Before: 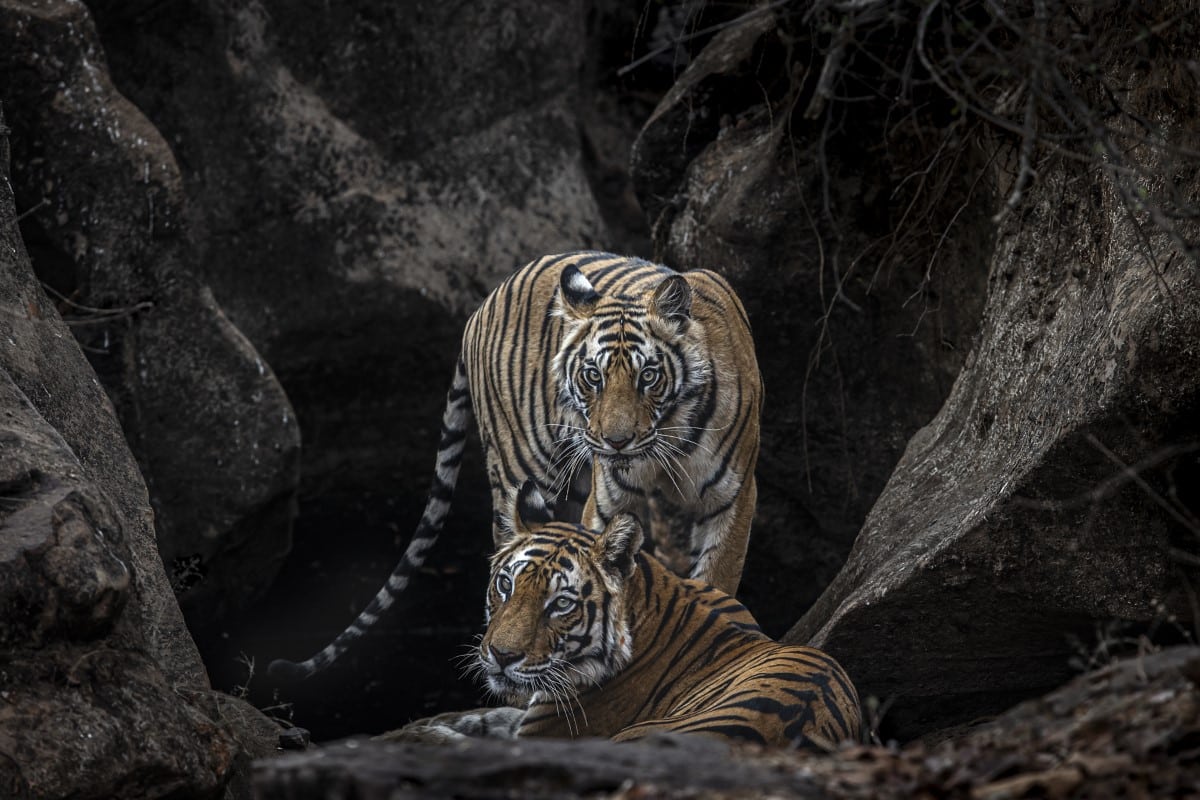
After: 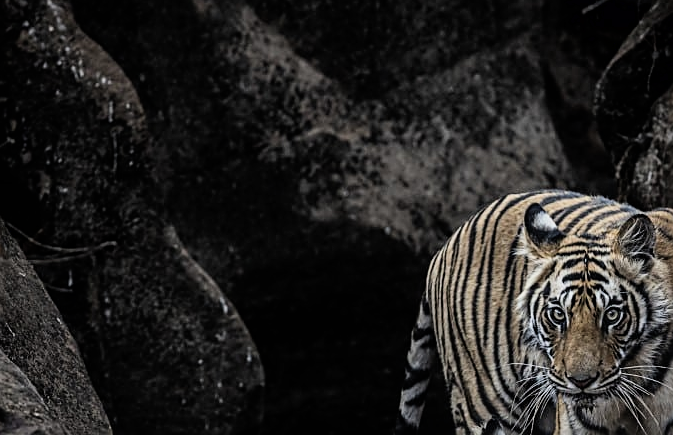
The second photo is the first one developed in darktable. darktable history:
filmic rgb: black relative exposure -7.65 EV, white relative exposure 4.56 EV, hardness 3.61, contrast 1.053, color science v6 (2022)
exposure: exposure -0.016 EV, compensate highlight preservation false
sharpen: on, module defaults
shadows and highlights: shadows -11.93, white point adjustment 4.06, highlights 26.97
crop and rotate: left 3.071%, top 7.631%, right 40.815%, bottom 37.916%
